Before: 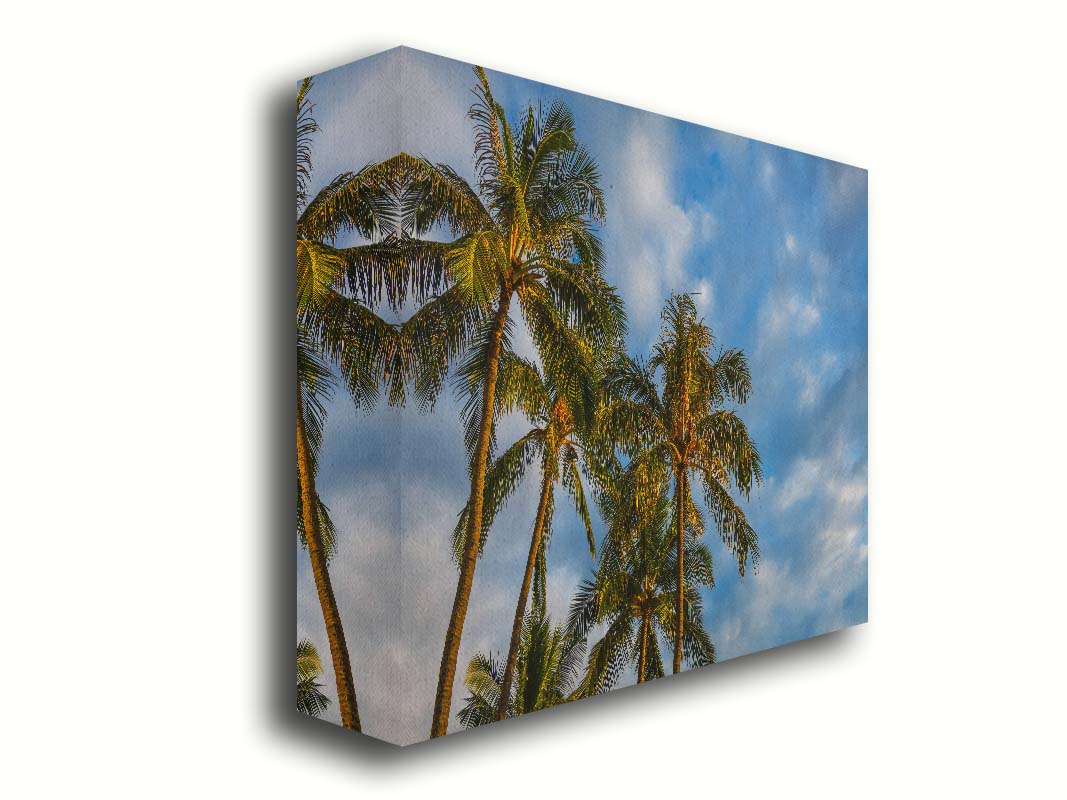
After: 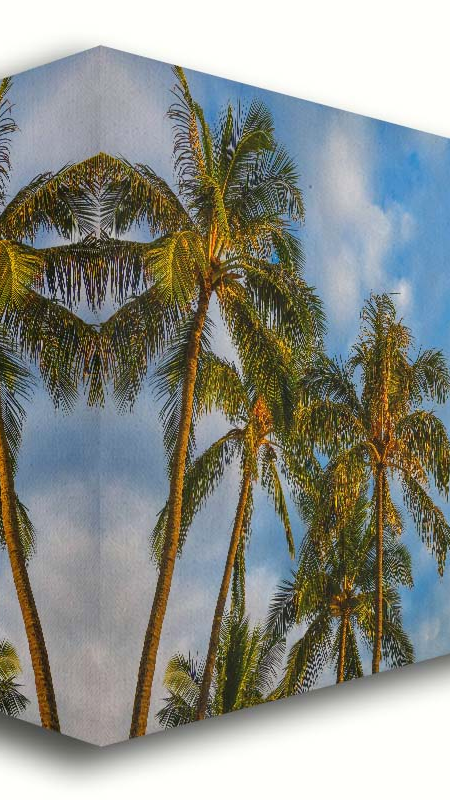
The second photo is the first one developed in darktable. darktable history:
levels: black 0.054%, levels [0, 0.478, 1]
crop: left 28.227%, right 29.567%
